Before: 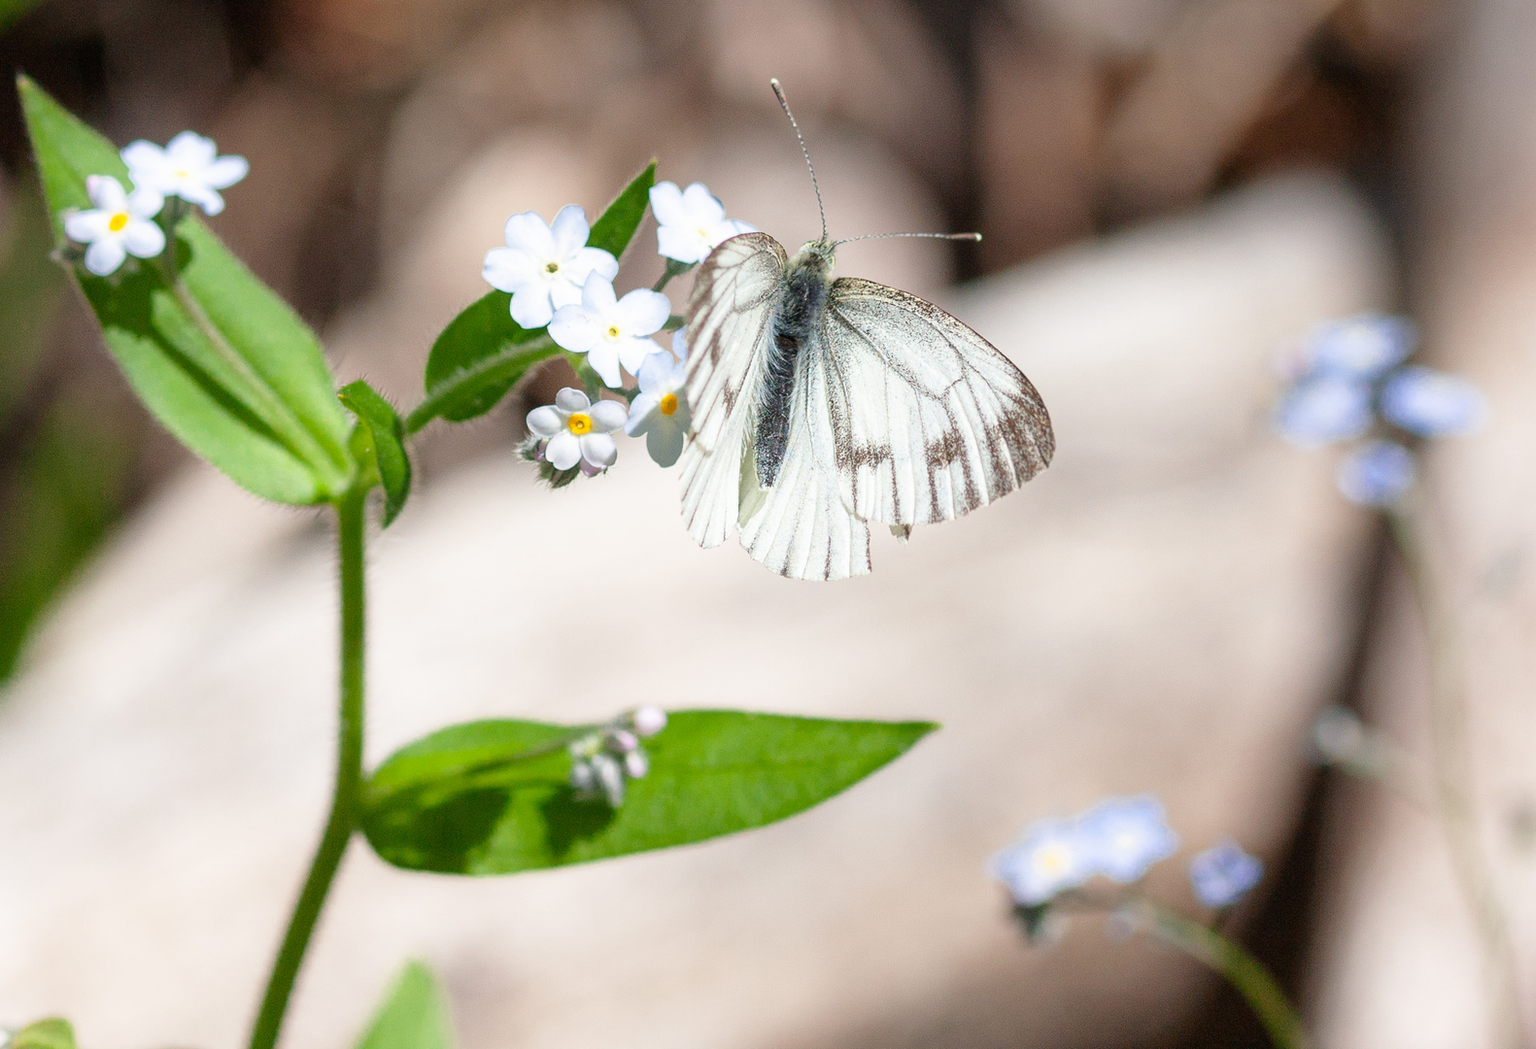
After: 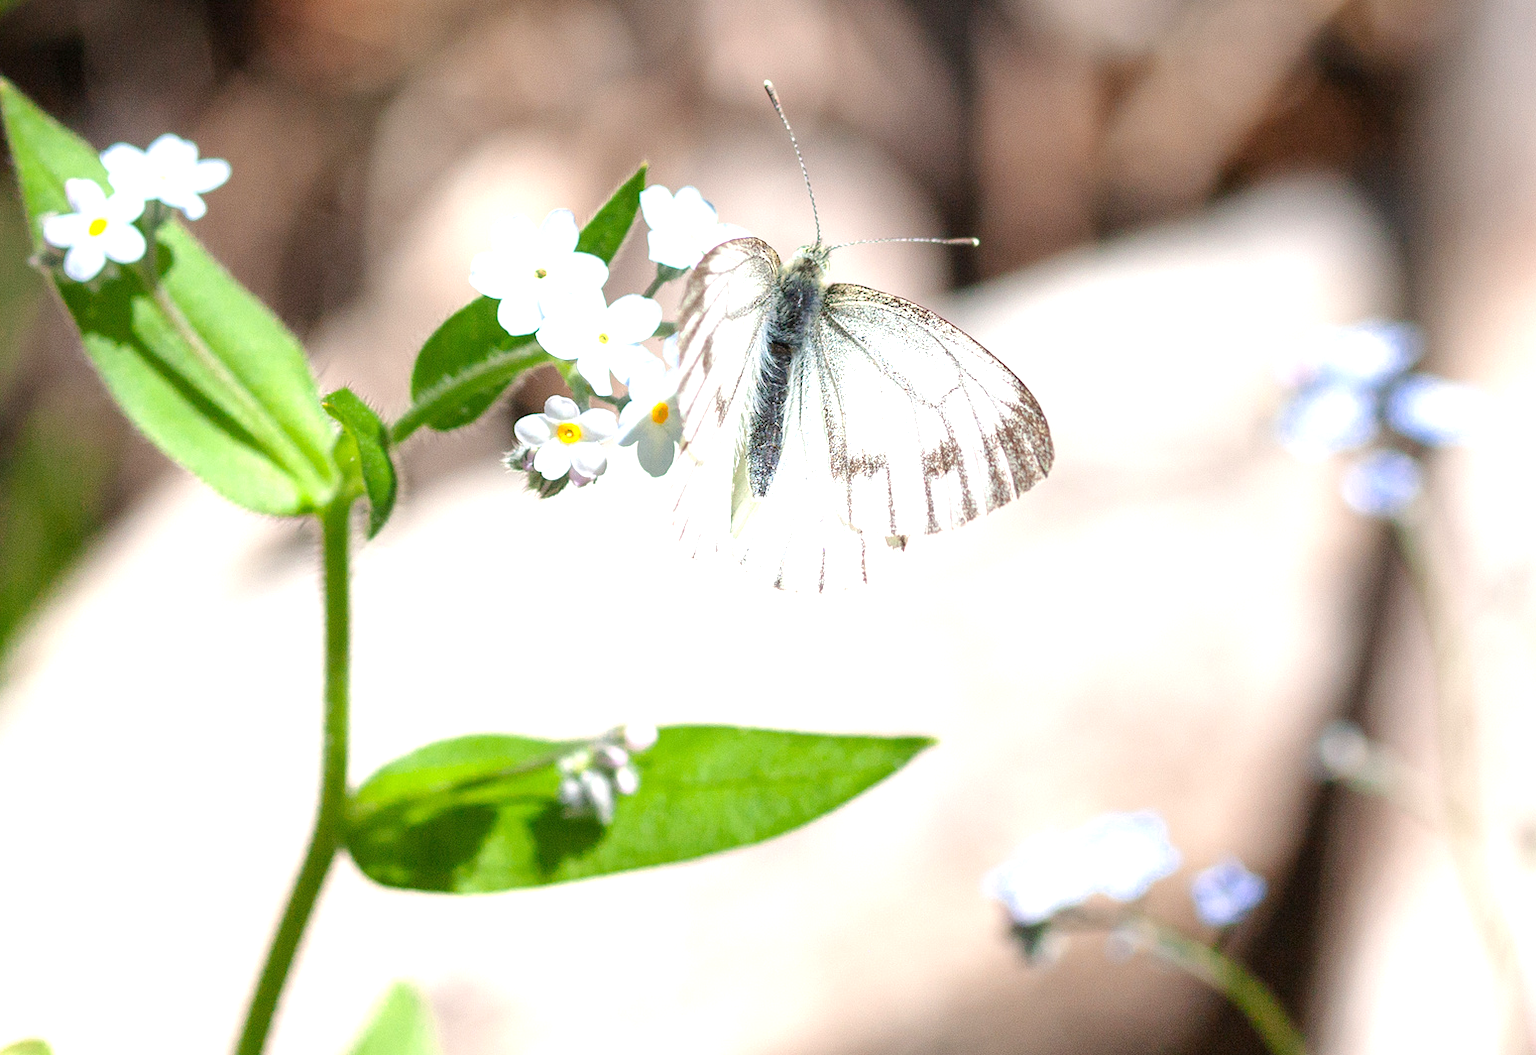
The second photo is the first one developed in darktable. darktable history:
crop and rotate: left 1.487%, right 0.525%, bottom 1.398%
exposure: exposure 0.742 EV, compensate highlight preservation false
